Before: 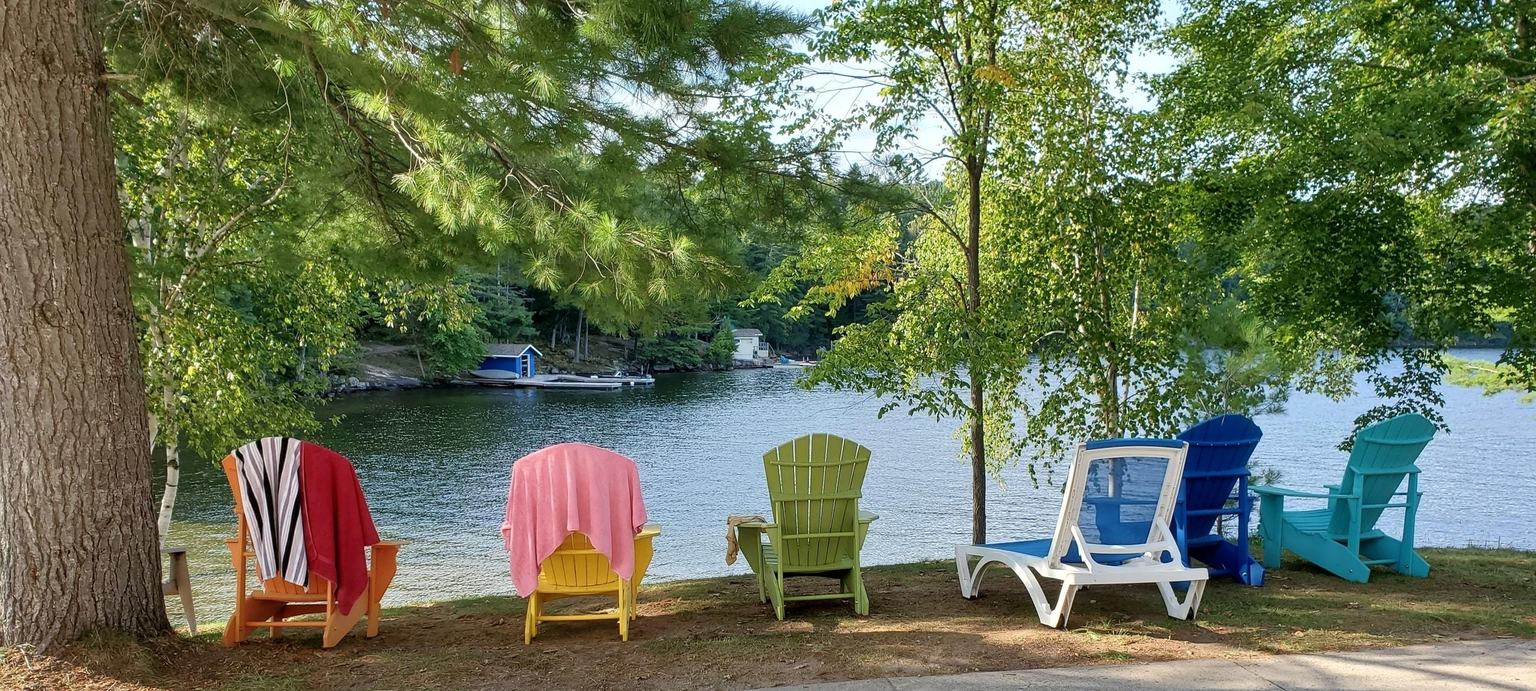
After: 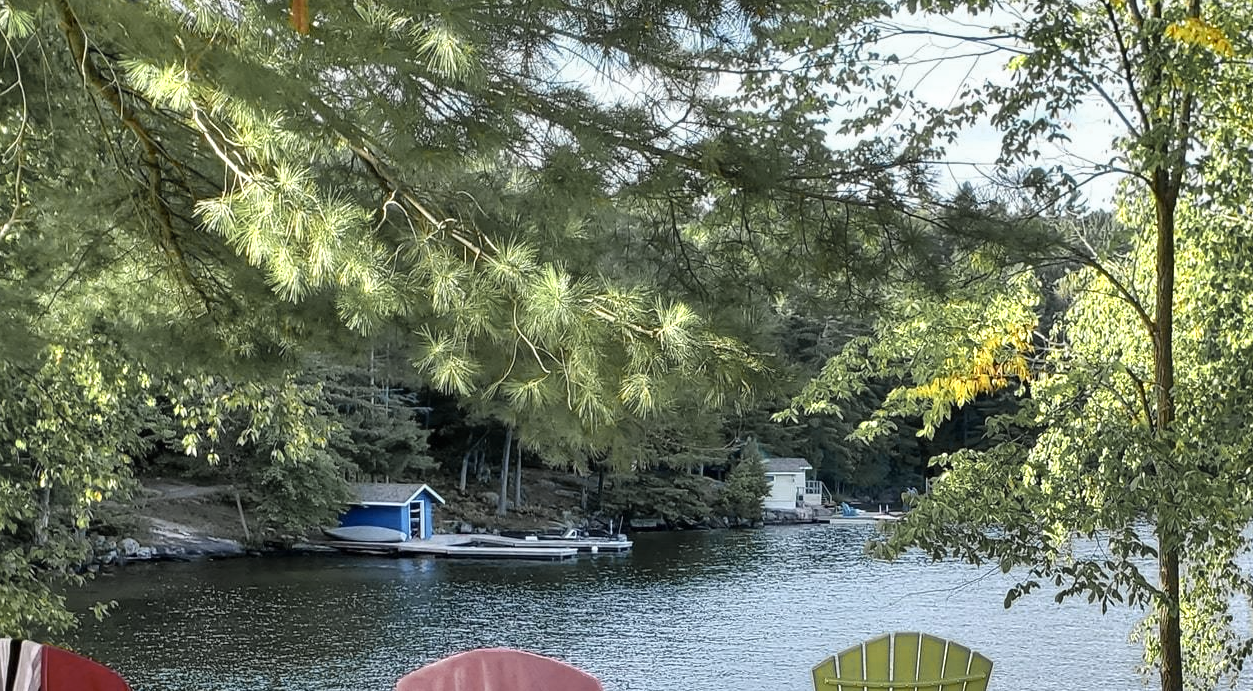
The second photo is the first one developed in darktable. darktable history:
crop: left 17.95%, top 7.816%, right 33.093%, bottom 32.164%
shadows and highlights: radius 102.91, shadows 50.62, highlights -65.46, soften with gaussian
color zones: curves: ch0 [(0.004, 0.306) (0.107, 0.448) (0.252, 0.656) (0.41, 0.398) (0.595, 0.515) (0.768, 0.628)]; ch1 [(0.07, 0.323) (0.151, 0.452) (0.252, 0.608) (0.346, 0.221) (0.463, 0.189) (0.61, 0.368) (0.735, 0.395) (0.921, 0.412)]; ch2 [(0, 0.476) (0.132, 0.512) (0.243, 0.512) (0.397, 0.48) (0.522, 0.376) (0.634, 0.536) (0.761, 0.46)]
